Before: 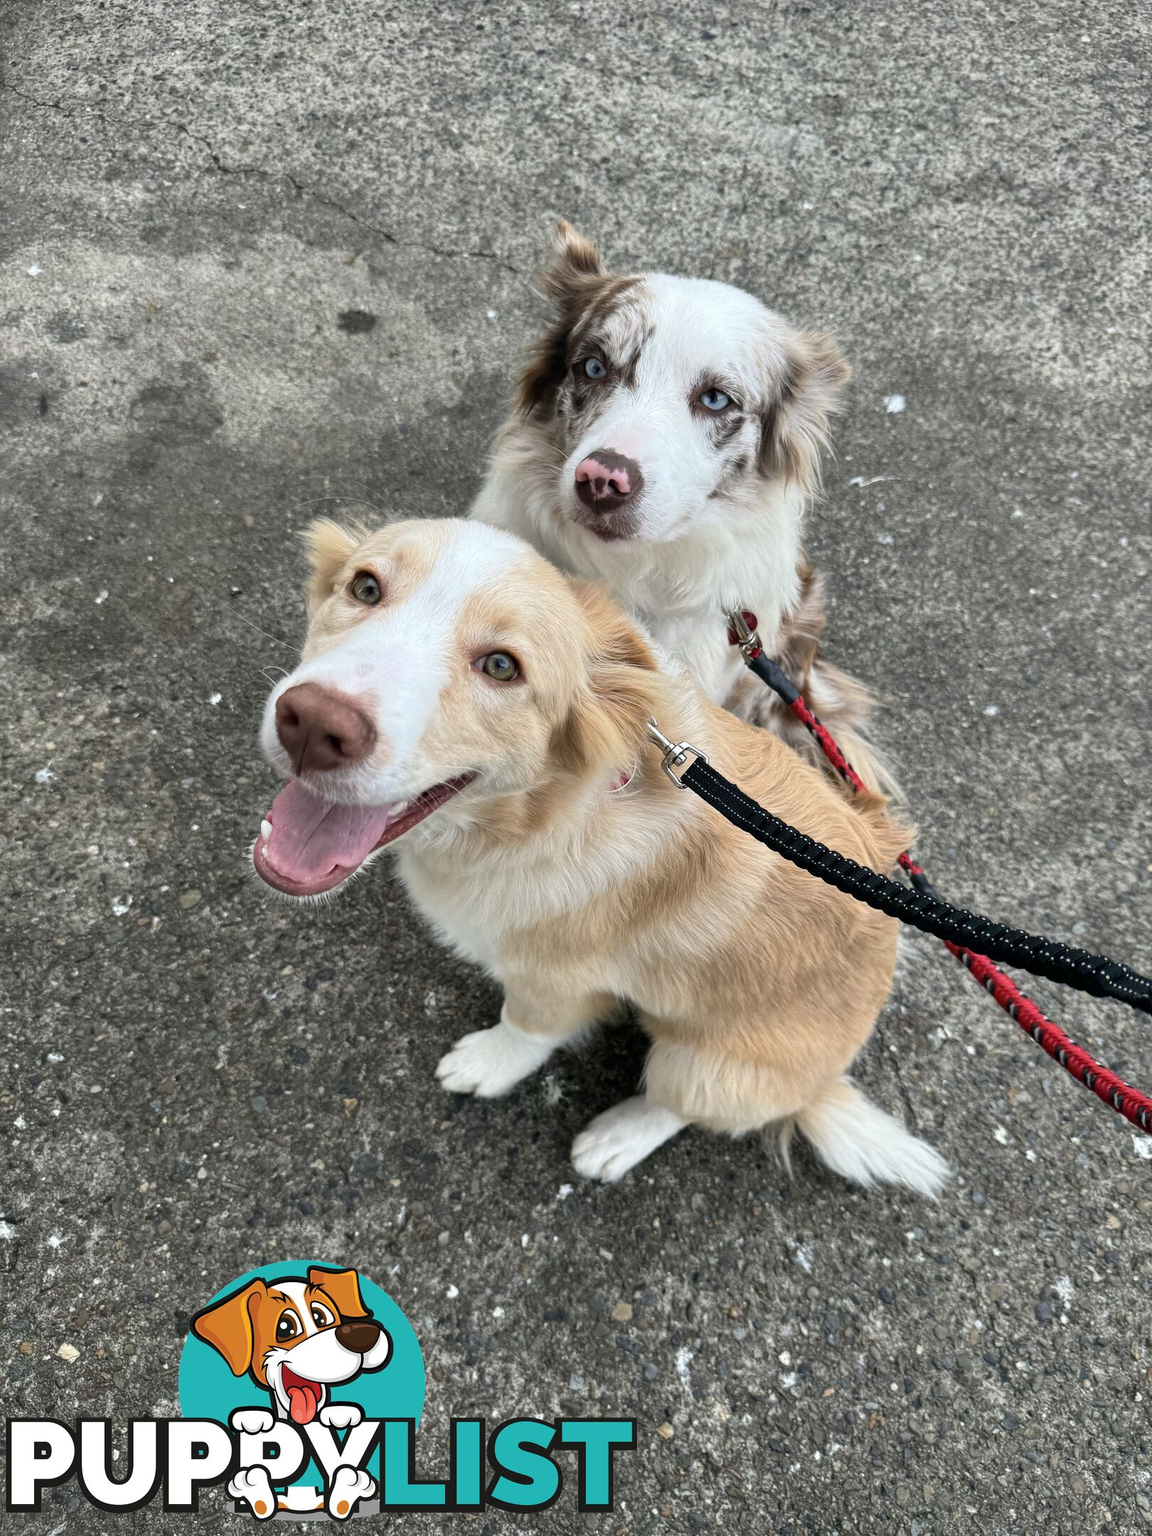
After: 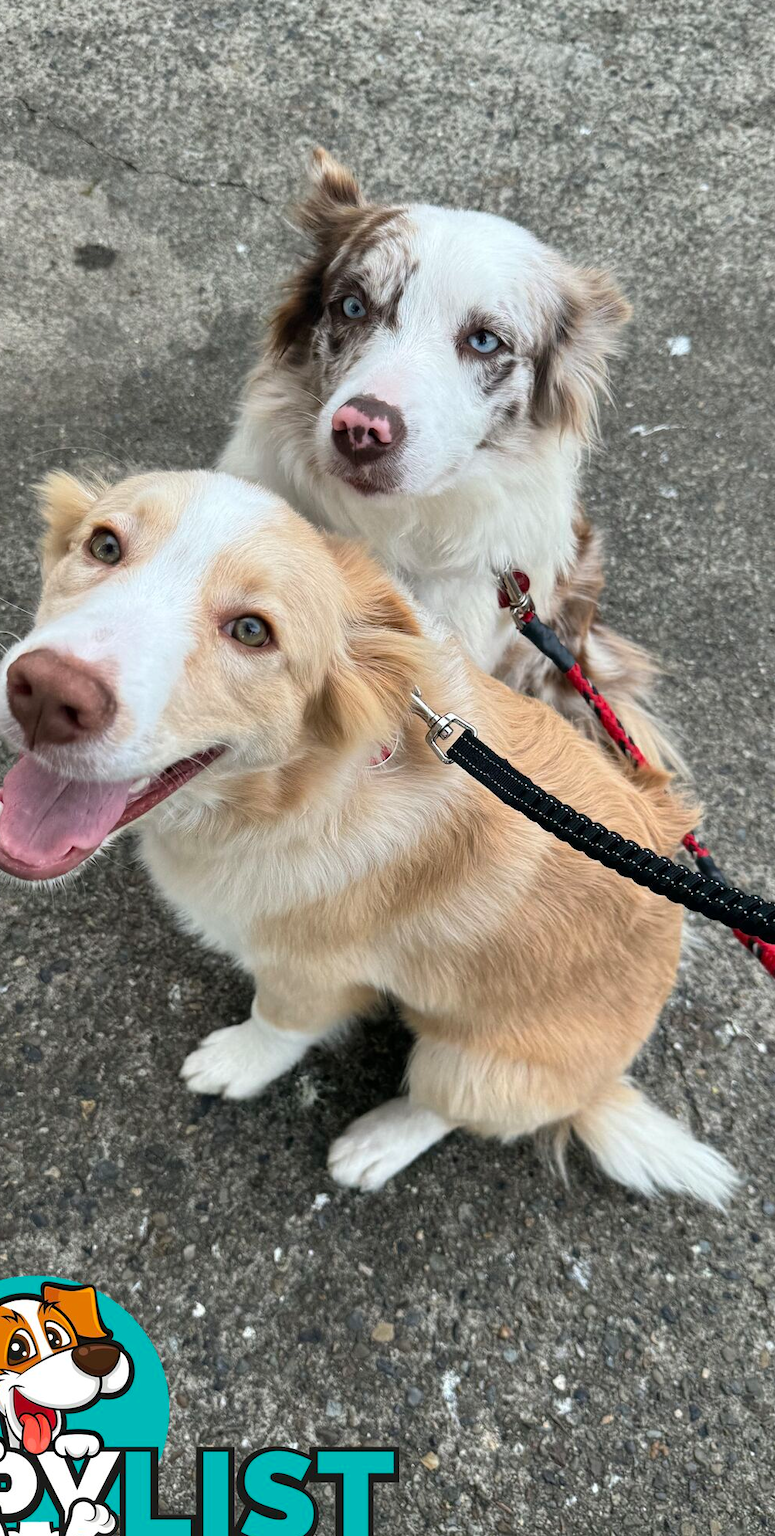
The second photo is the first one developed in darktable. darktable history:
crop and rotate: left 23.417%, top 5.624%, right 14.59%, bottom 2.289%
